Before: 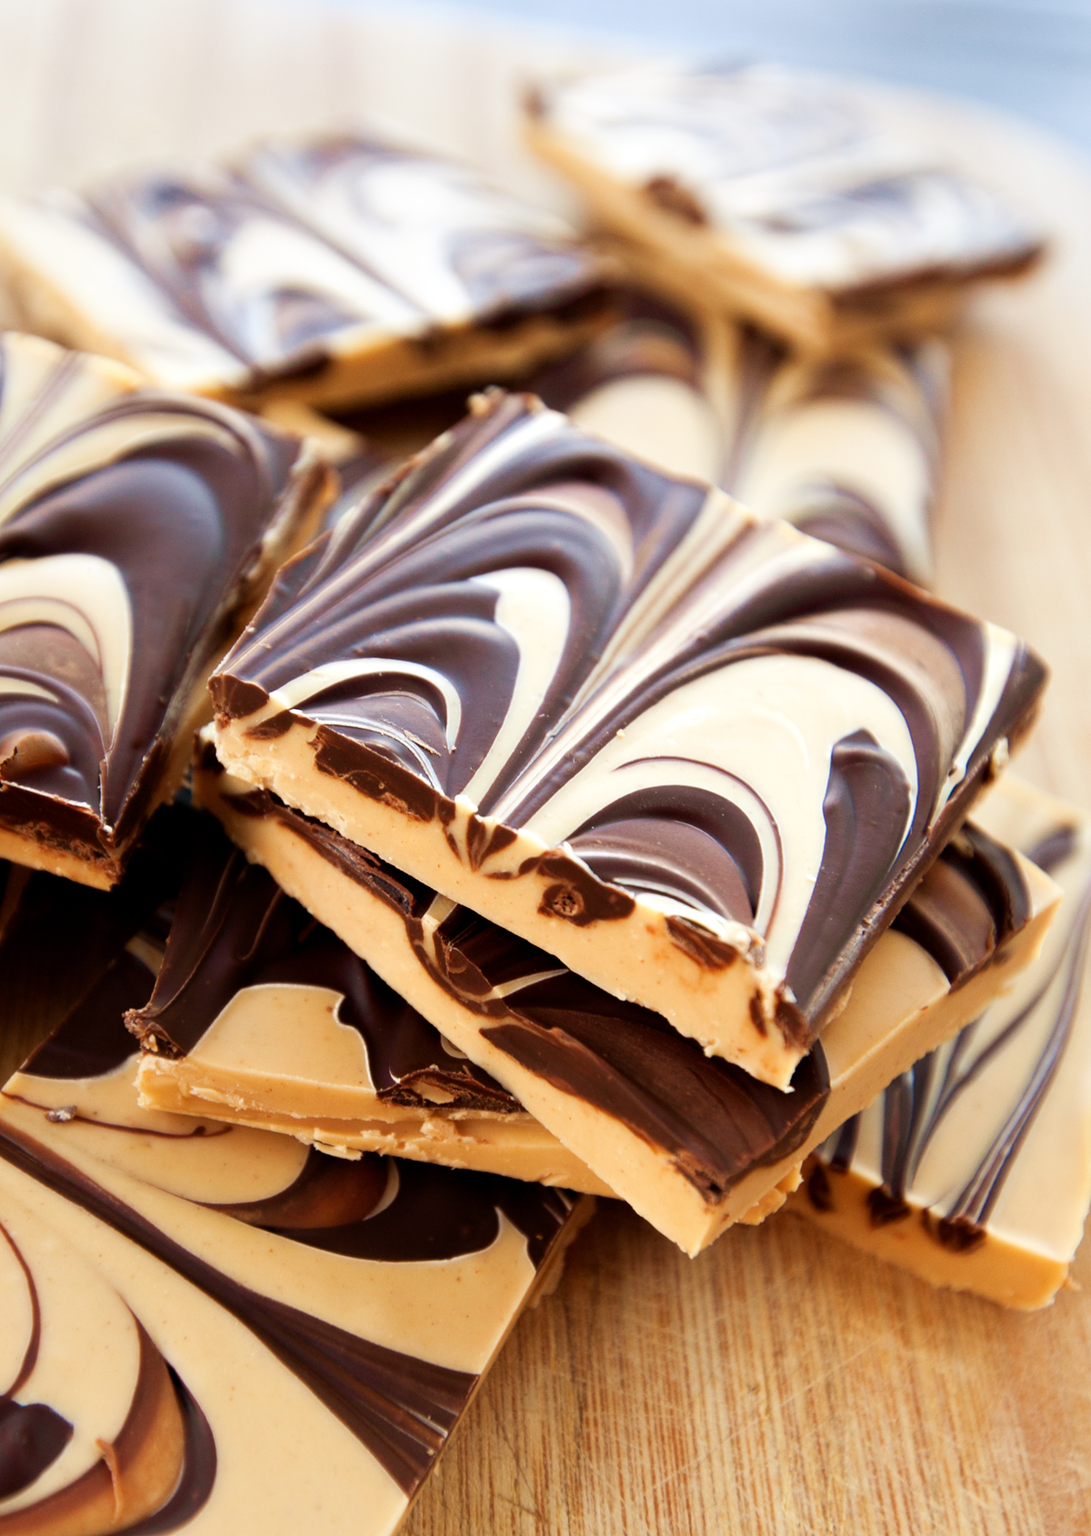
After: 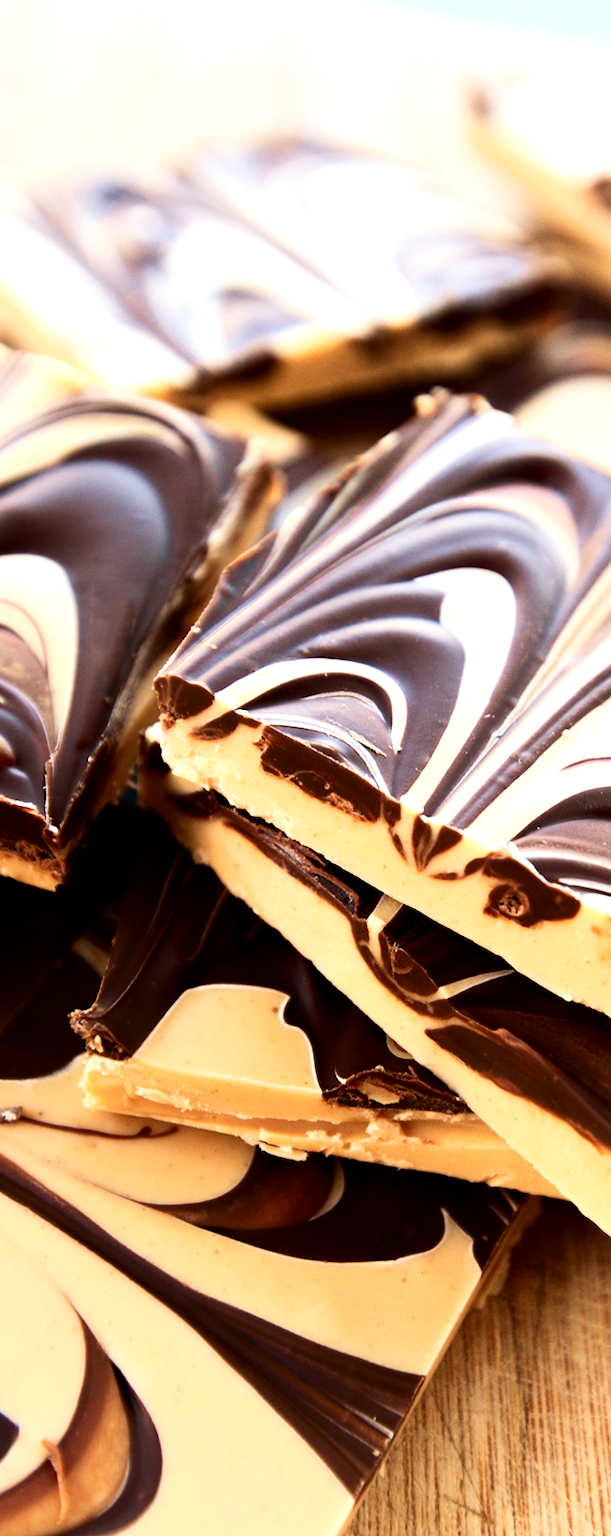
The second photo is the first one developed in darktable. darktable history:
exposure: compensate exposure bias true, compensate highlight preservation false
crop: left 5.079%, right 38.861%
contrast brightness saturation: contrast 0.221
tone equalizer: -8 EV -0.392 EV, -7 EV -0.403 EV, -6 EV -0.348 EV, -5 EV -0.242 EV, -3 EV 0.22 EV, -2 EV 0.304 EV, -1 EV 0.398 EV, +0 EV 0.426 EV
